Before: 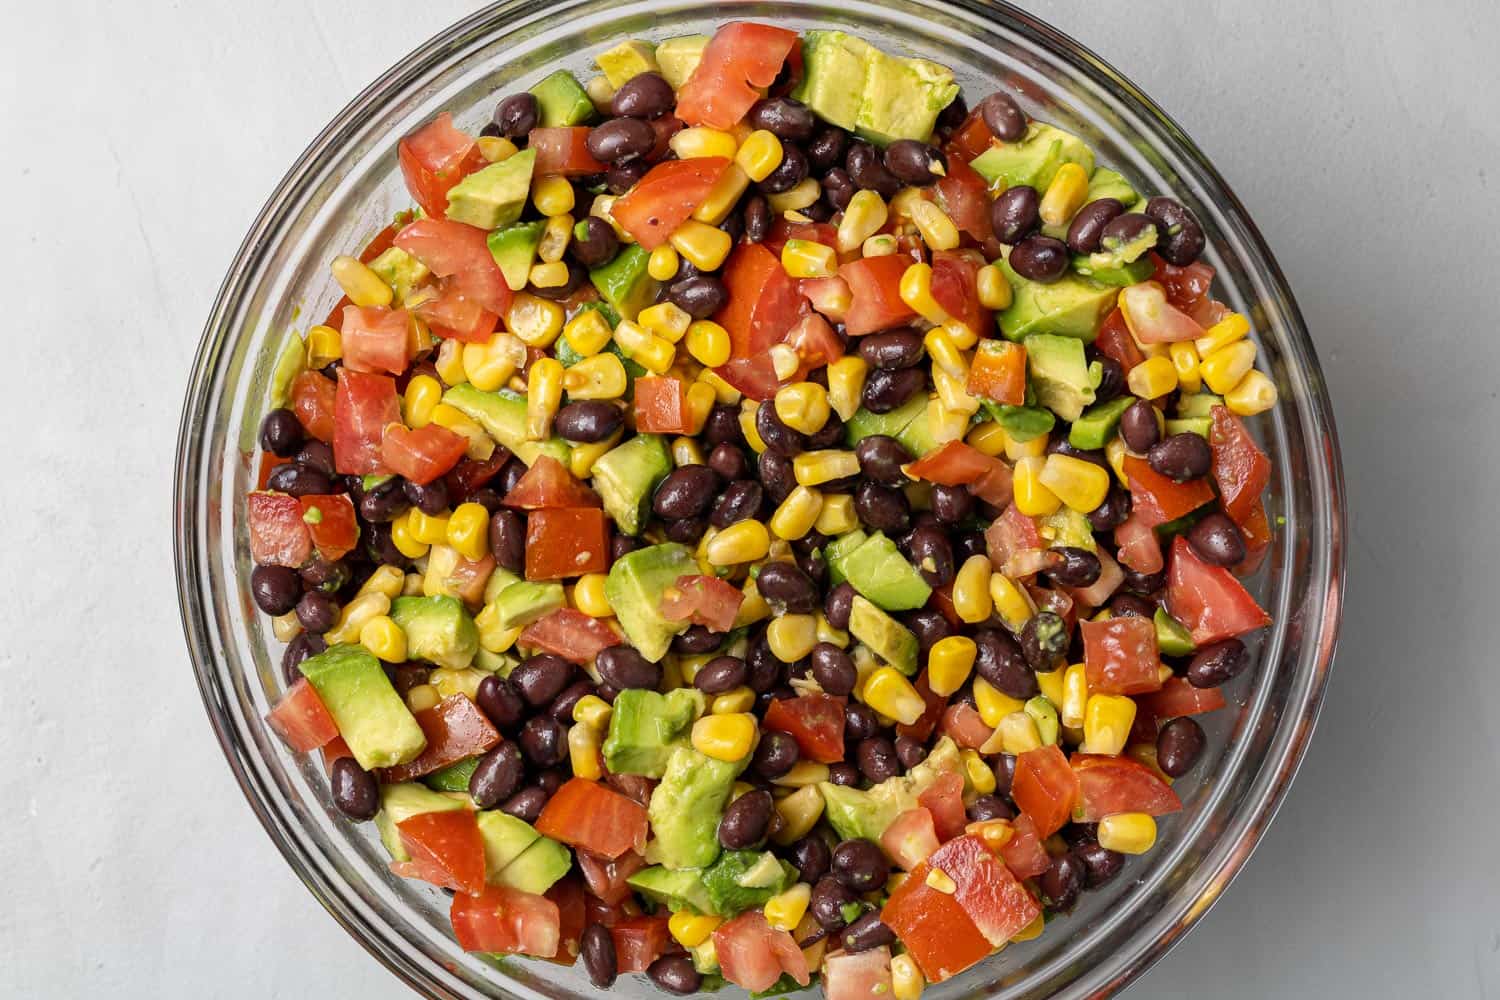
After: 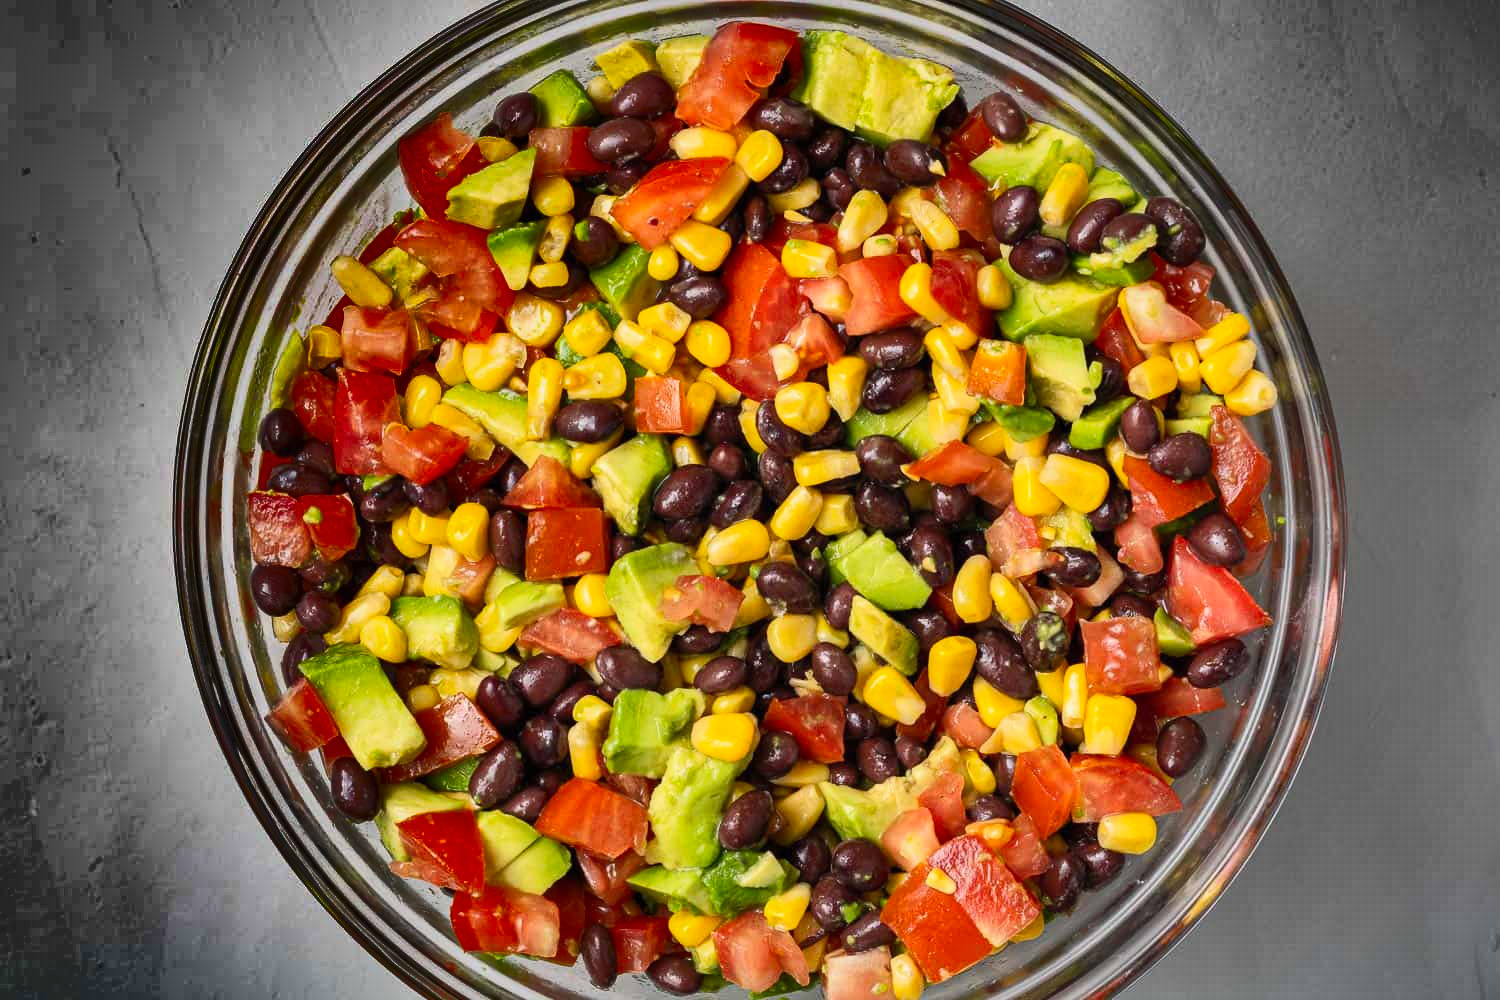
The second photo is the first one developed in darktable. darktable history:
contrast brightness saturation: contrast 0.196, brightness 0.168, saturation 0.223
shadows and highlights: radius 122.8, shadows 98.99, white point adjustment -3.12, highlights -99.33, soften with gaussian
